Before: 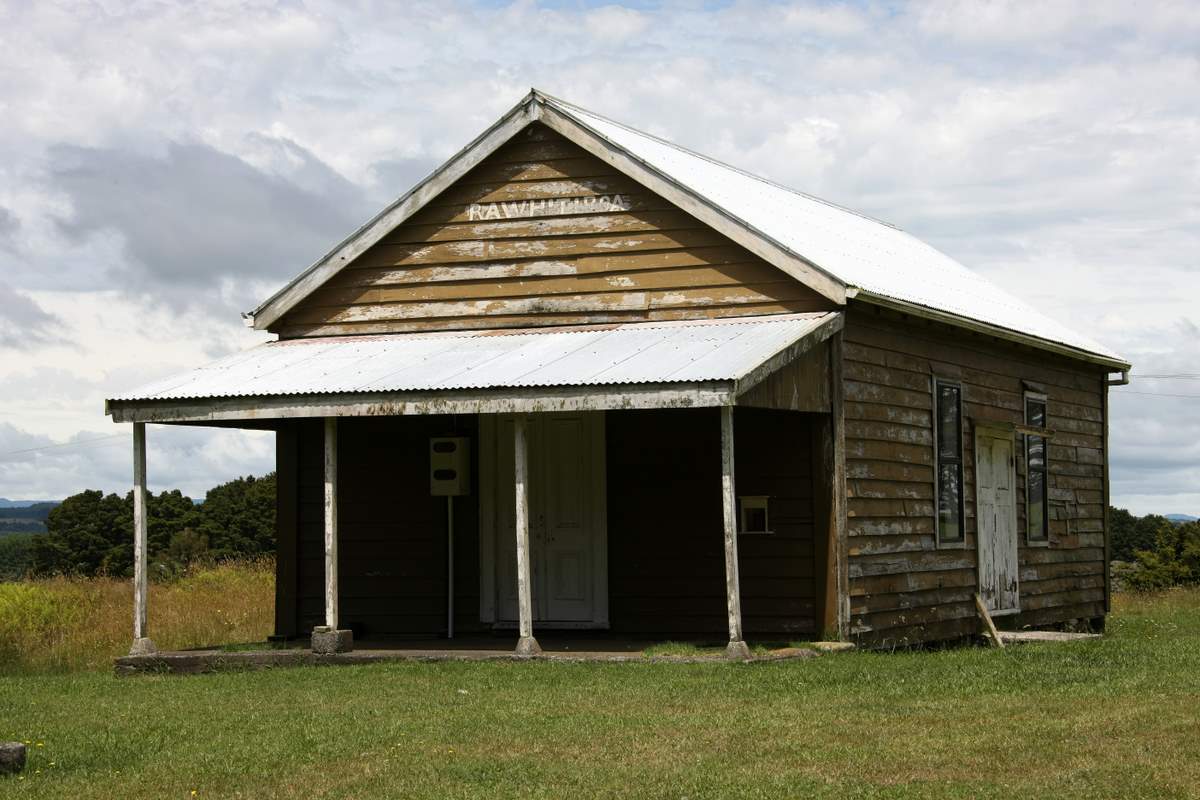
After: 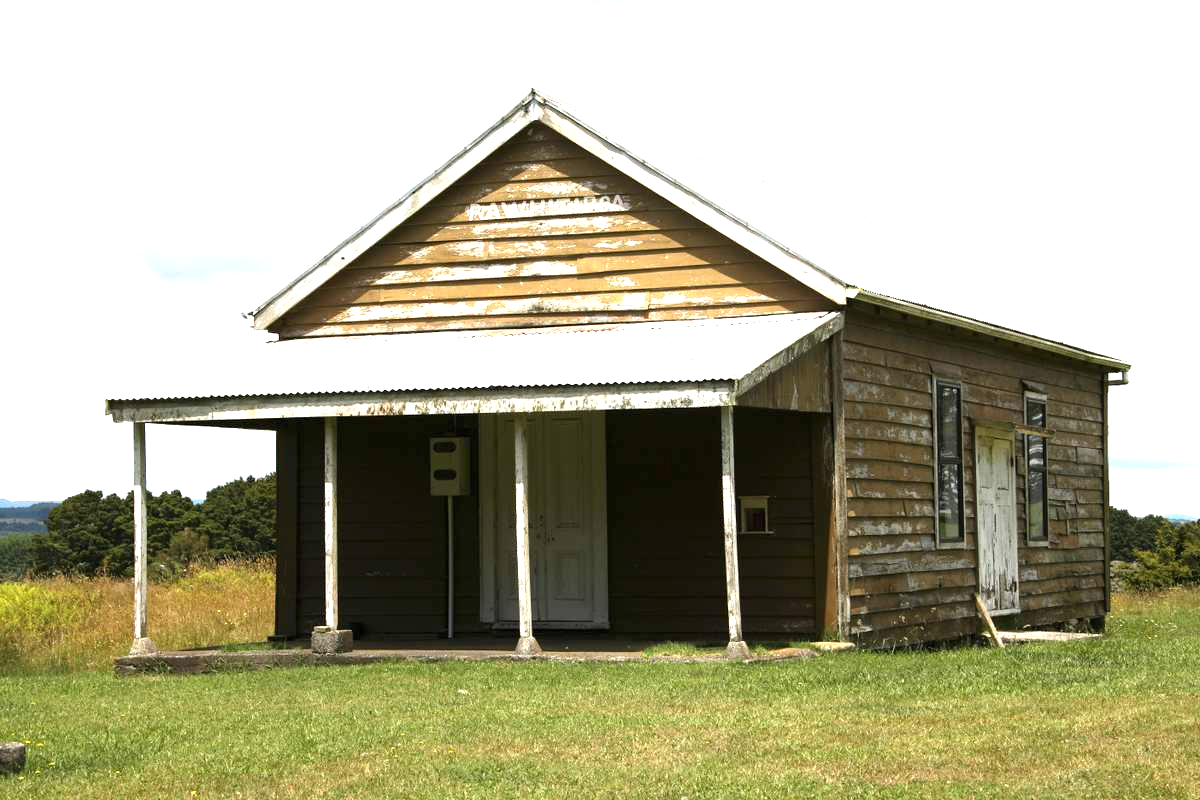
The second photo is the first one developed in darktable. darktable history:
exposure: black level correction 0, exposure 1.441 EV, compensate highlight preservation false
